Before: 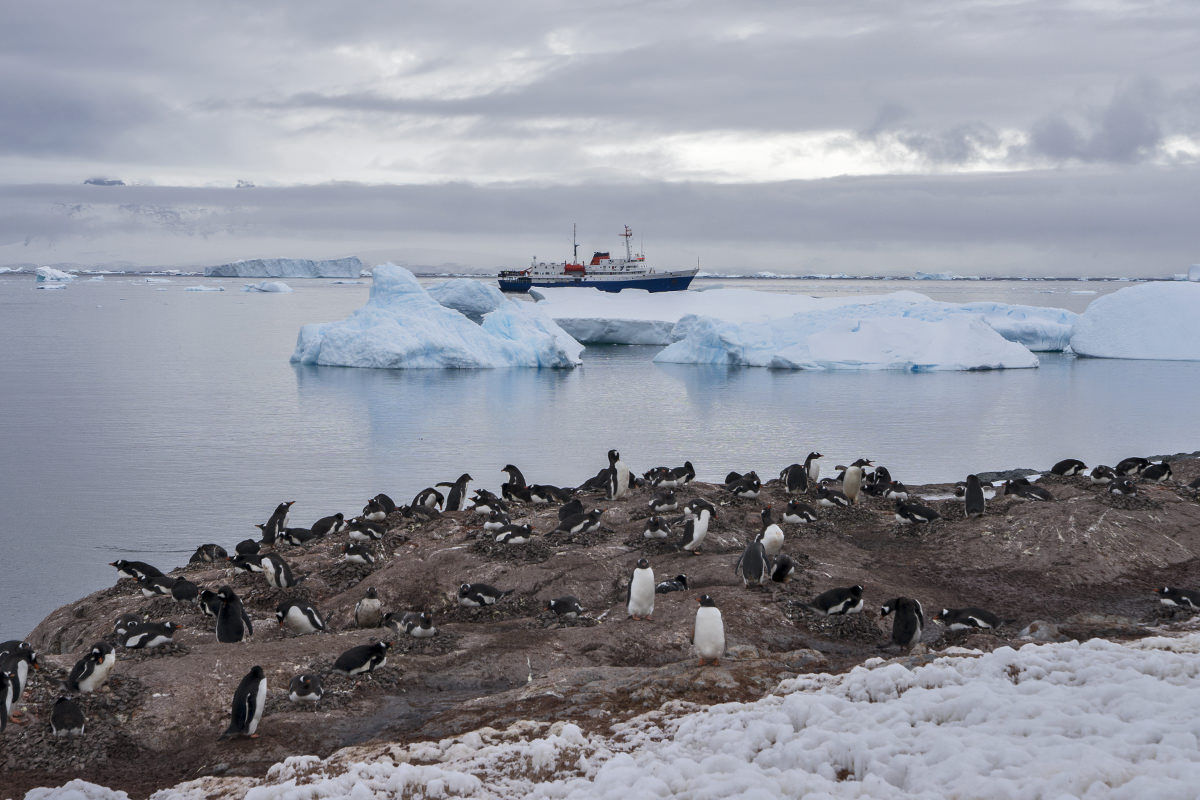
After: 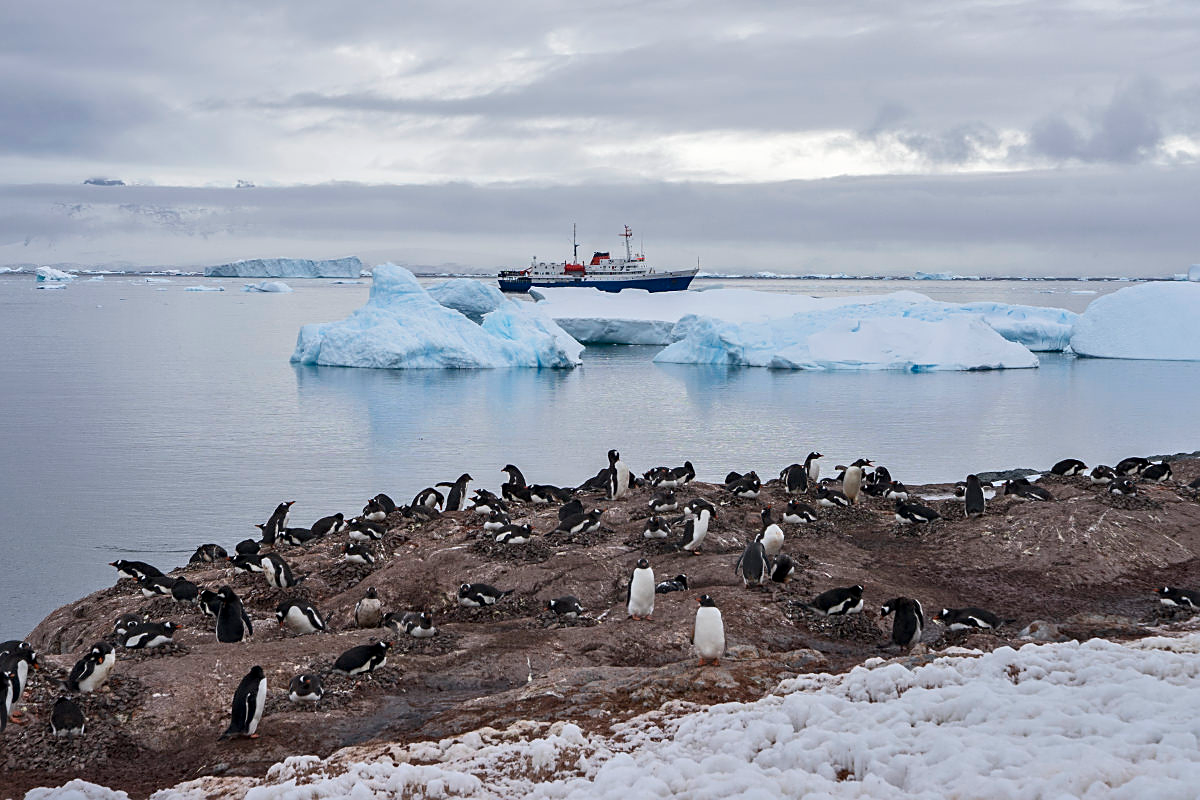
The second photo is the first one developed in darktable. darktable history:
contrast brightness saturation: contrast 0.096, brightness 0.028, saturation 0.094
sharpen: on, module defaults
